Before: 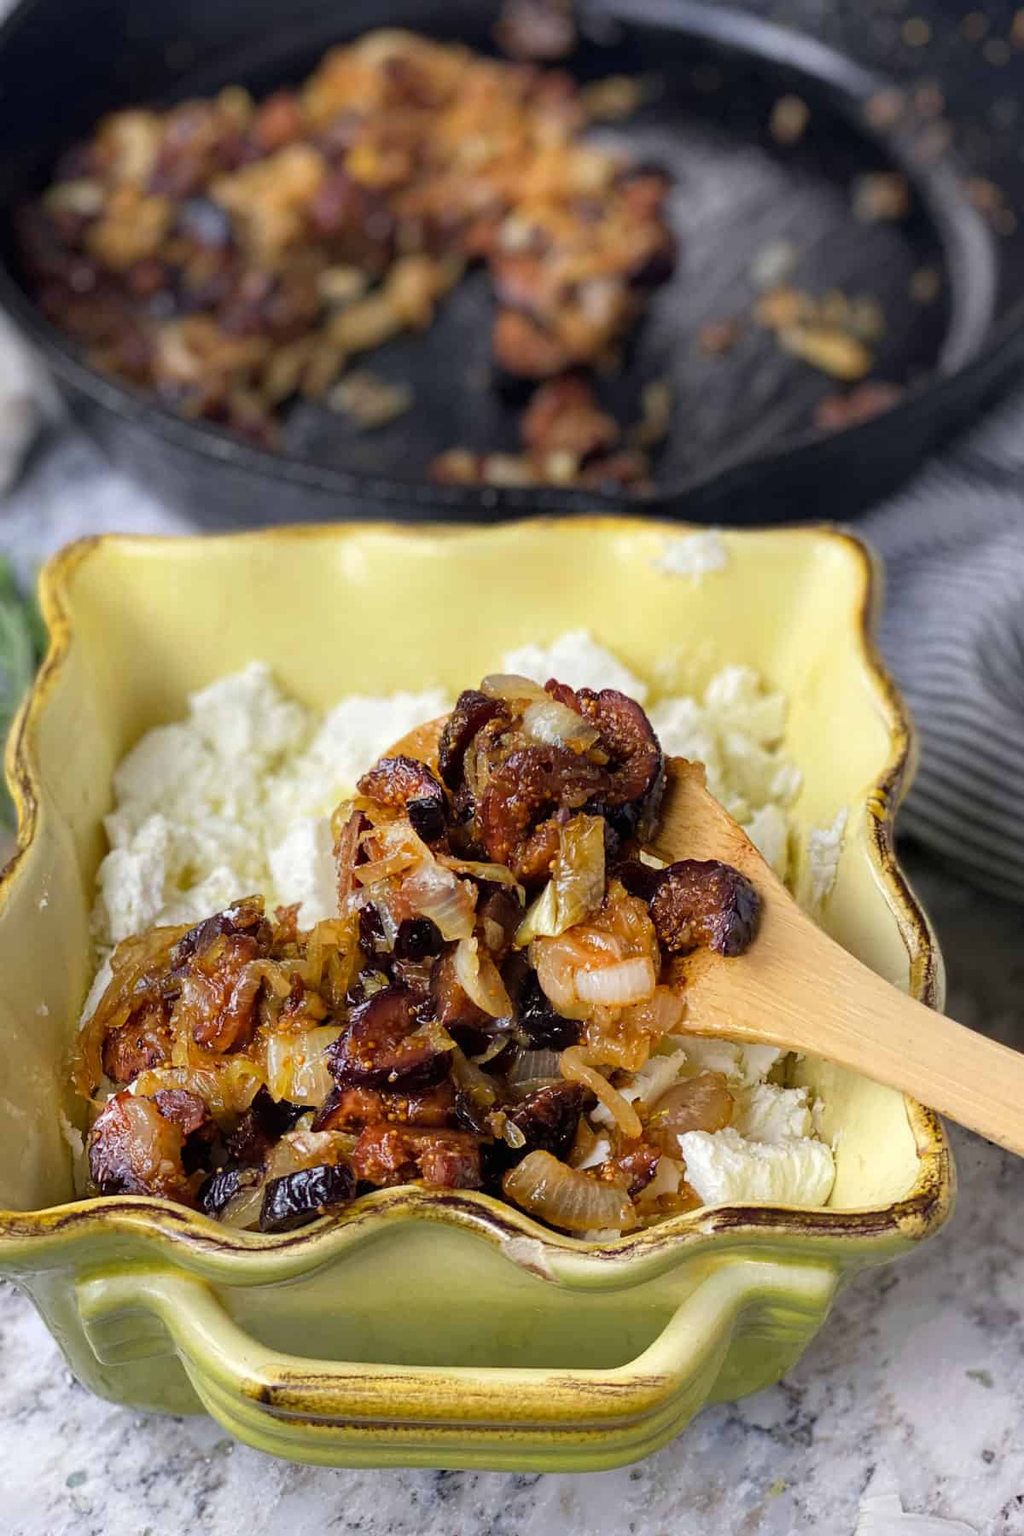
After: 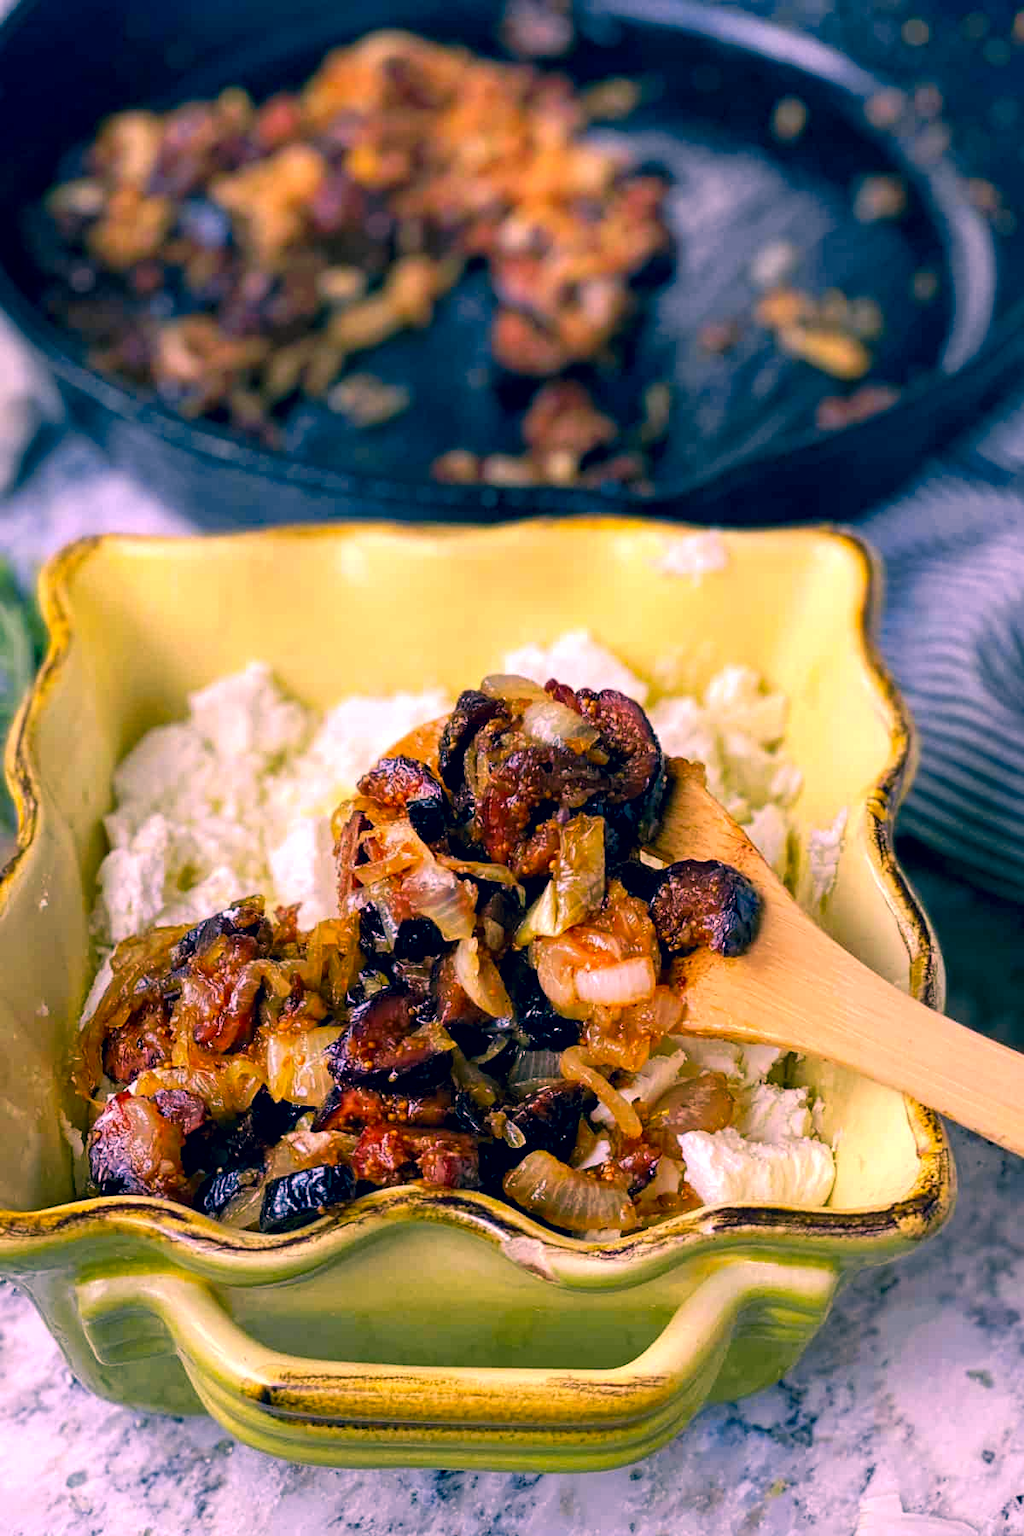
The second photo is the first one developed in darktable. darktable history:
tone curve: curves: ch0 [(0, 0) (0.003, 0.012) (0.011, 0.015) (0.025, 0.027) (0.044, 0.045) (0.069, 0.064) (0.1, 0.093) (0.136, 0.133) (0.177, 0.177) (0.224, 0.221) (0.277, 0.272) (0.335, 0.342) (0.399, 0.398) (0.468, 0.462) (0.543, 0.547) (0.623, 0.624) (0.709, 0.711) (0.801, 0.792) (0.898, 0.889) (1, 1)], preserve colors none
local contrast: highlights 123%, shadows 126%, detail 140%, midtone range 0.254
color correction: highlights a* 17.03, highlights b* 0.205, shadows a* -15.38, shadows b* -14.56, saturation 1.5
